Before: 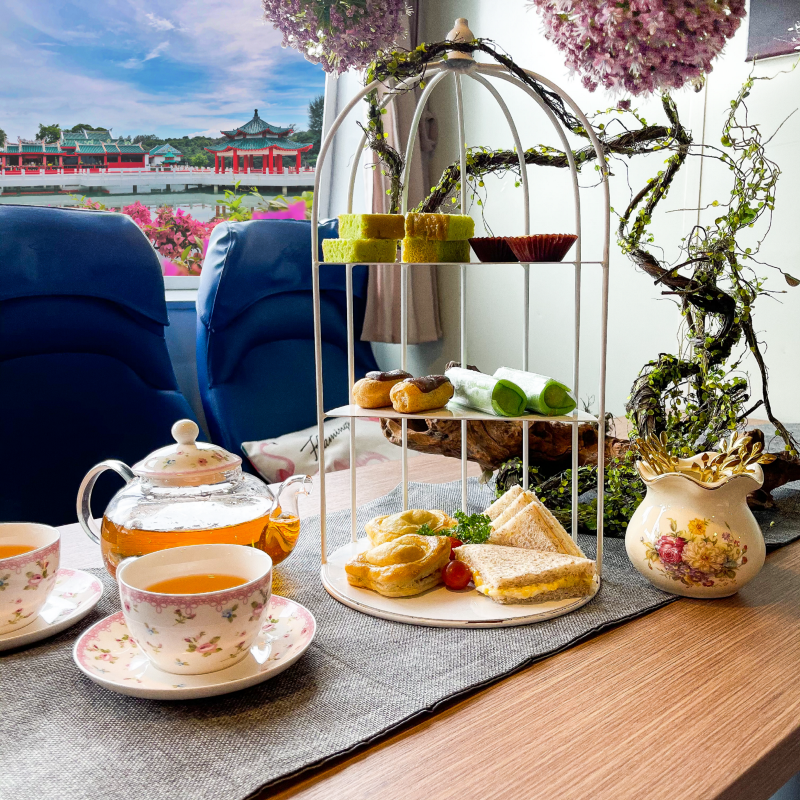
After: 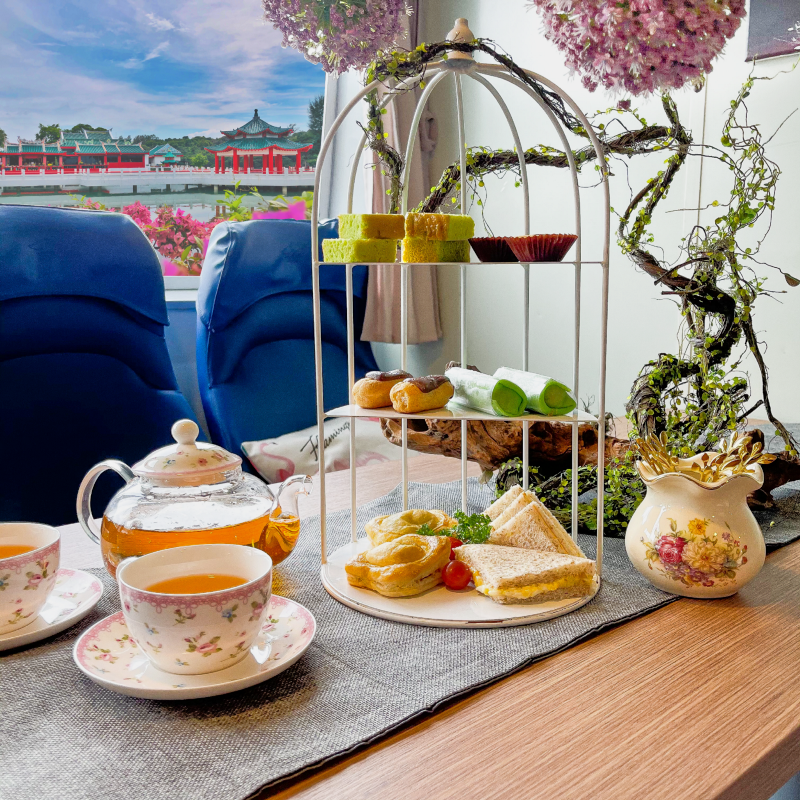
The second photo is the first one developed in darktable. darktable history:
exposure: exposure -0.212 EV, compensate highlight preservation false
tone equalizer: -7 EV 0.155 EV, -6 EV 0.574 EV, -5 EV 1.16 EV, -4 EV 1.34 EV, -3 EV 1.18 EV, -2 EV 0.6 EV, -1 EV 0.154 EV
